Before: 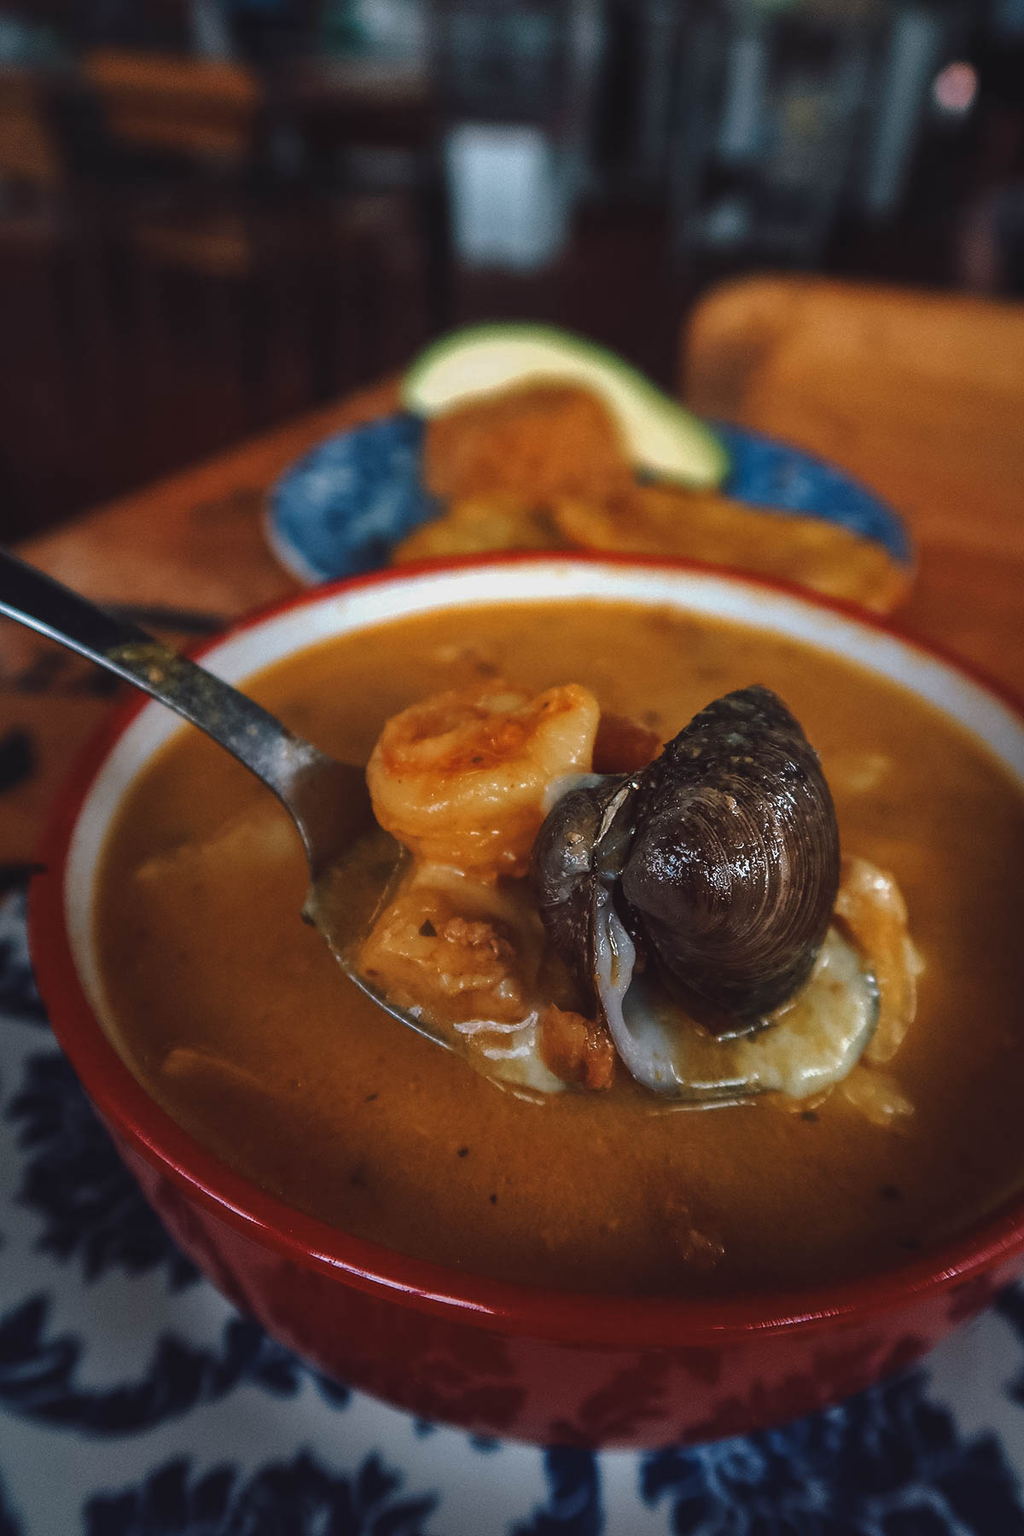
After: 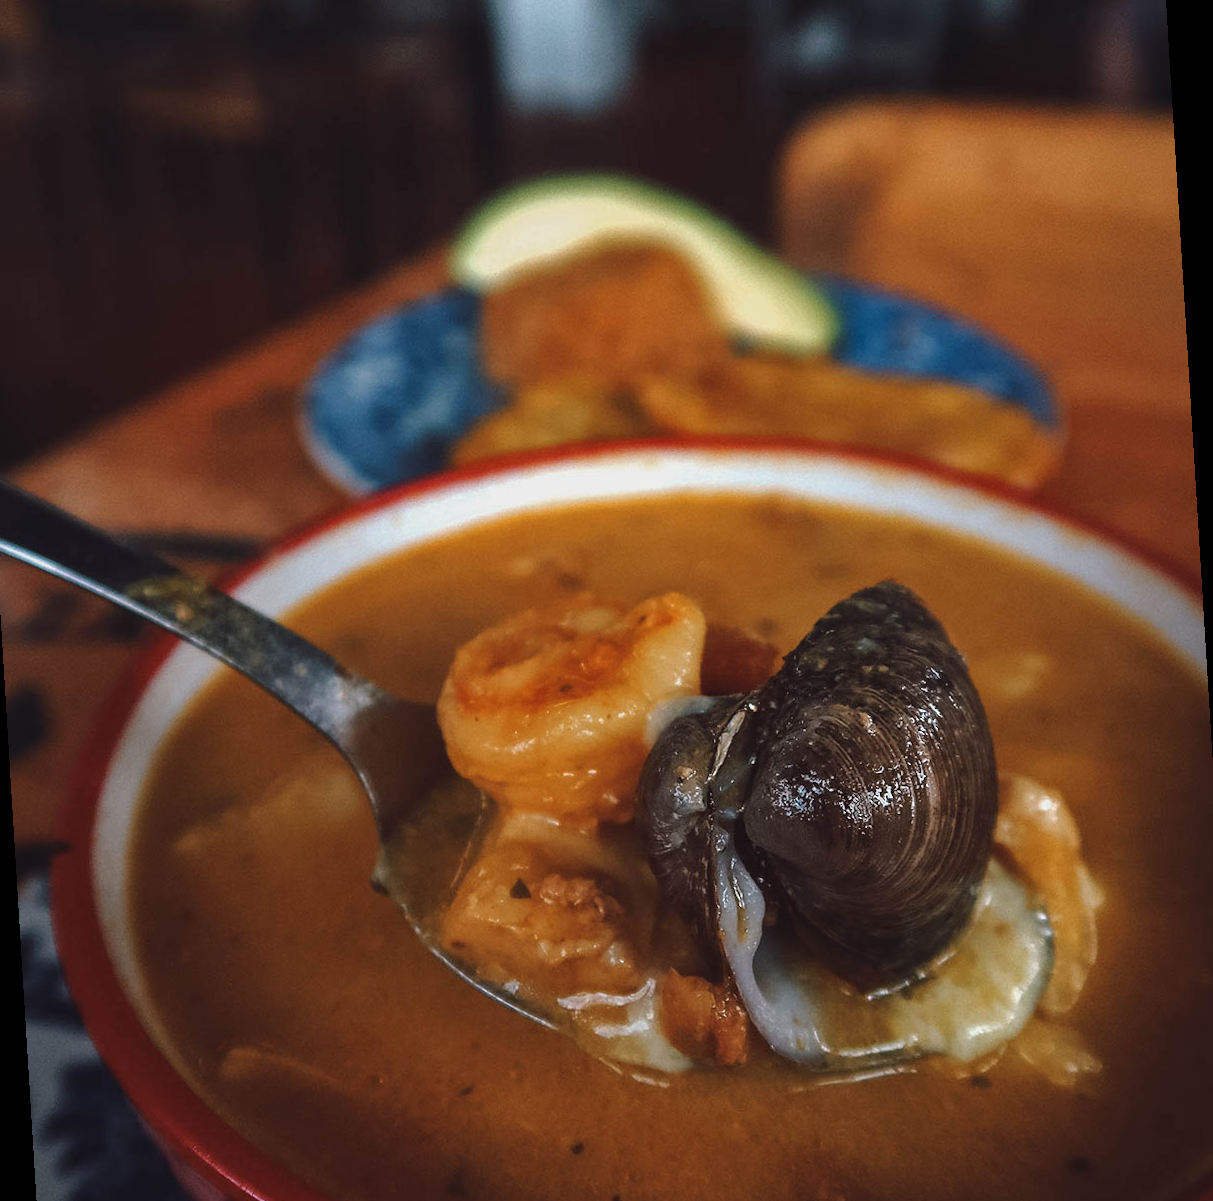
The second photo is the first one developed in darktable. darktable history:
crop: top 5.667%, bottom 17.637%
shadows and highlights: shadows 12, white point adjustment 1.2, soften with gaussian
rotate and perspective: rotation -3.52°, crop left 0.036, crop right 0.964, crop top 0.081, crop bottom 0.919
